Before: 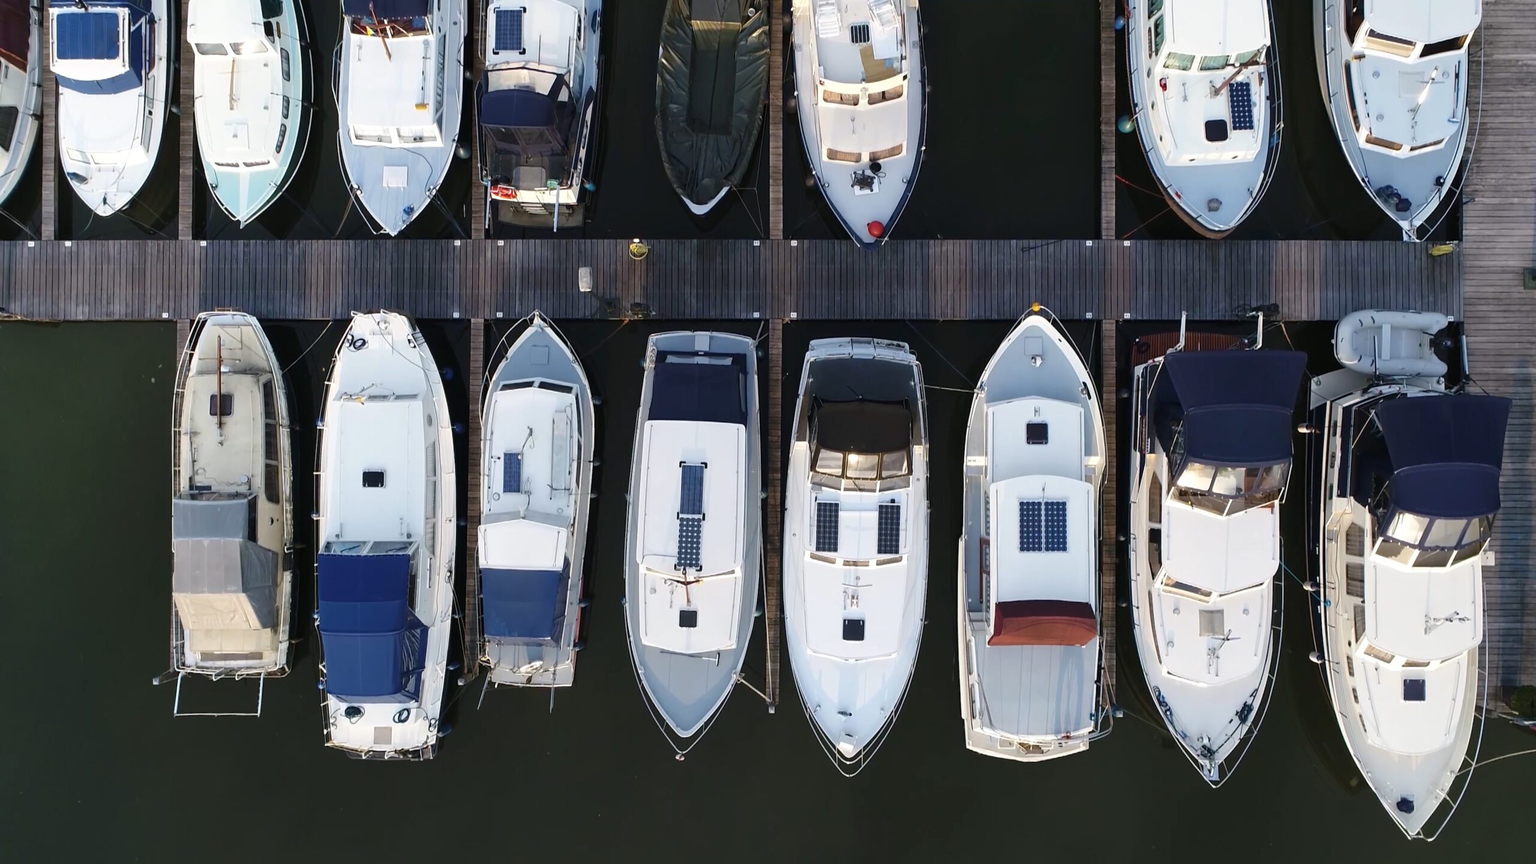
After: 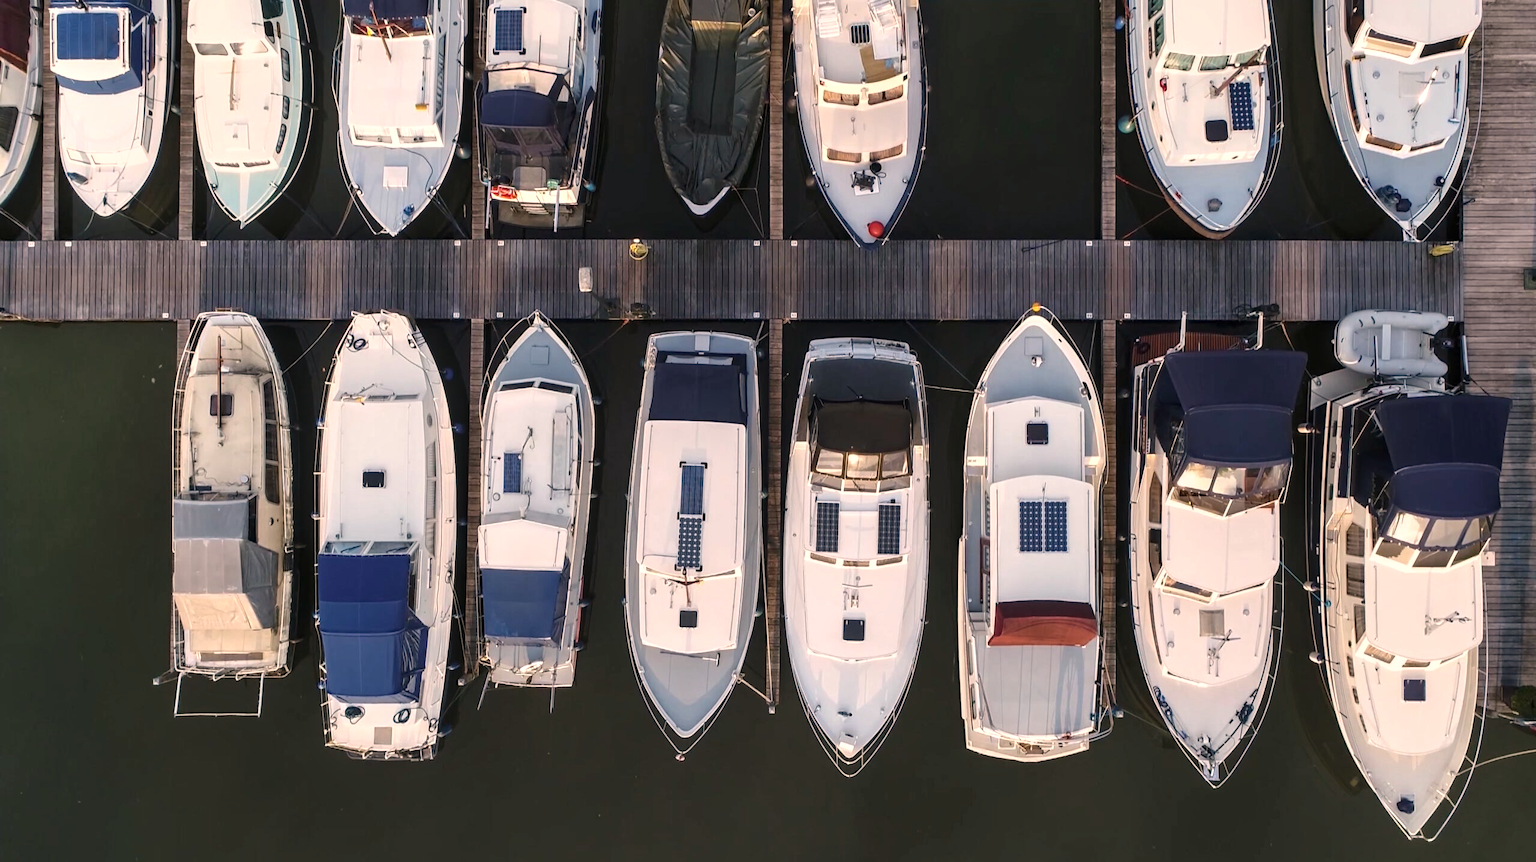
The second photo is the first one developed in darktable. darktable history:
crop: bottom 0.071%
white balance: red 1.127, blue 0.943
local contrast: detail 130%
